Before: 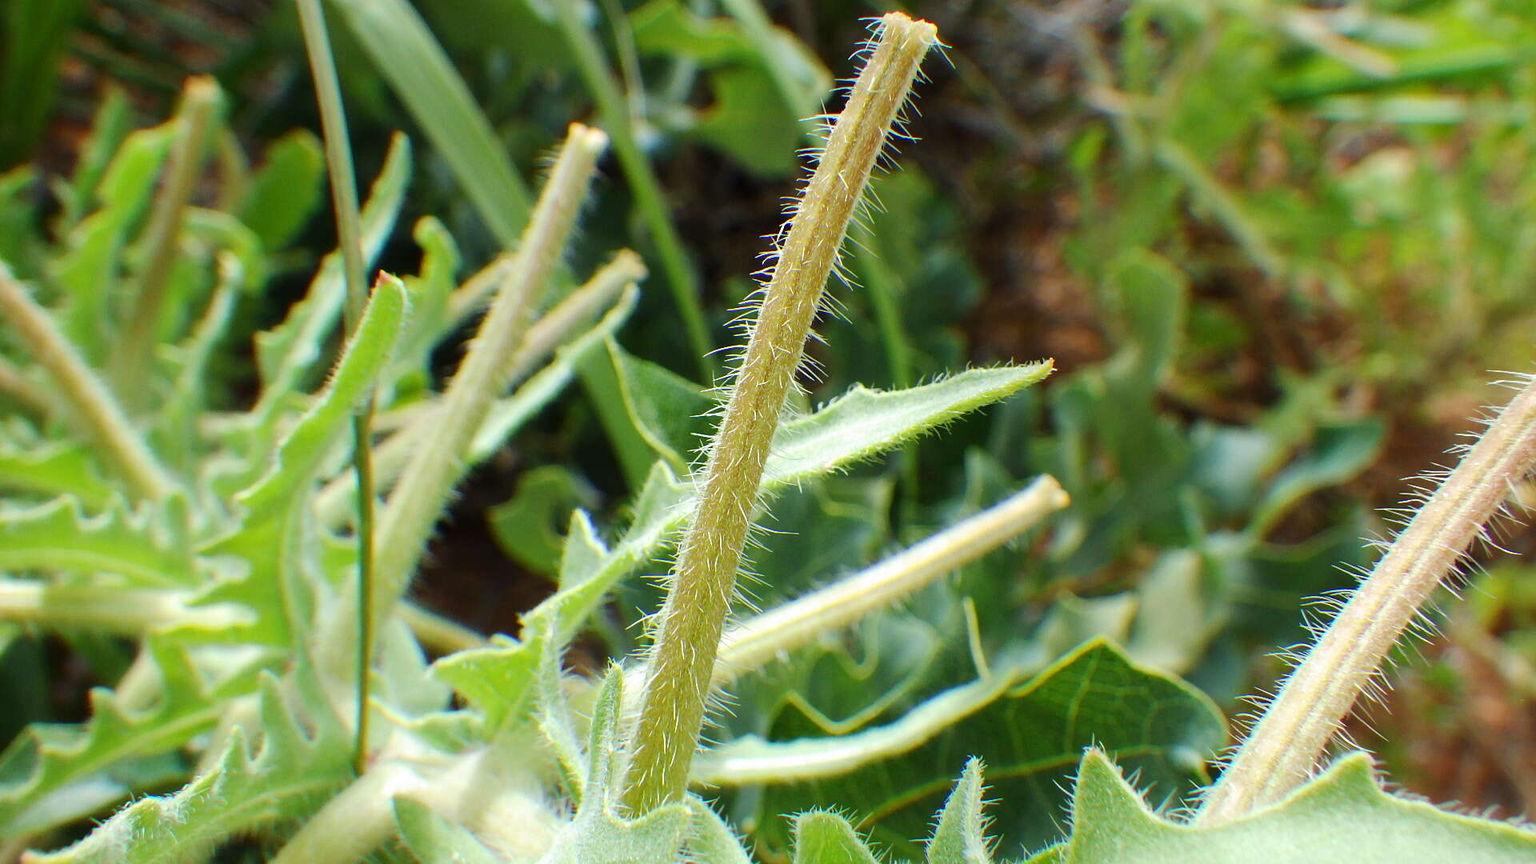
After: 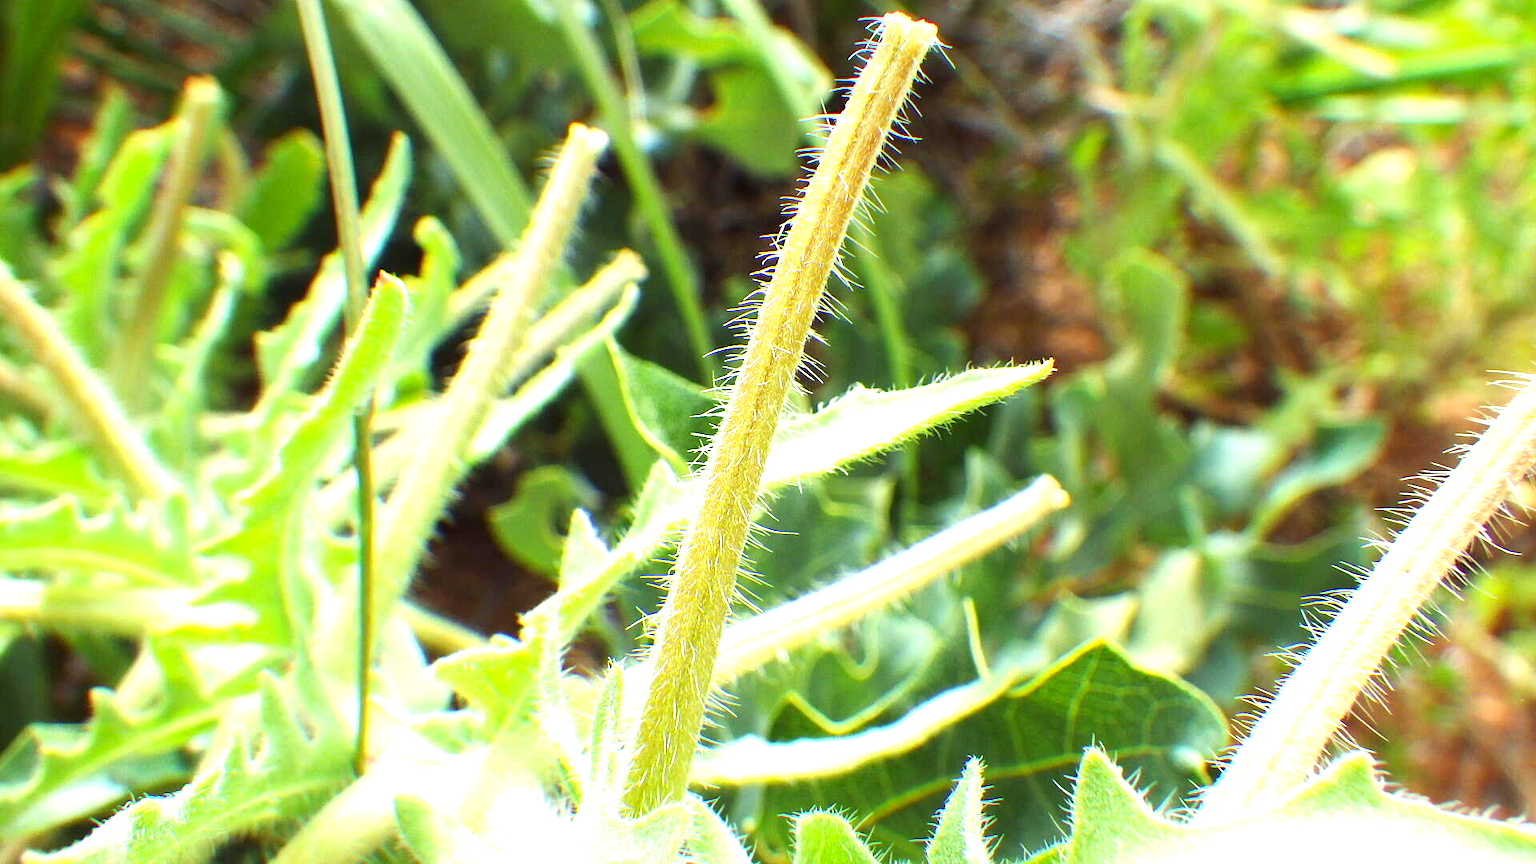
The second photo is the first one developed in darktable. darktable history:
exposure: black level correction 0, exposure 1.186 EV, compensate exposure bias true, compensate highlight preservation false
color correction: highlights a* -0.982, highlights b* 4.66, shadows a* 3.54
